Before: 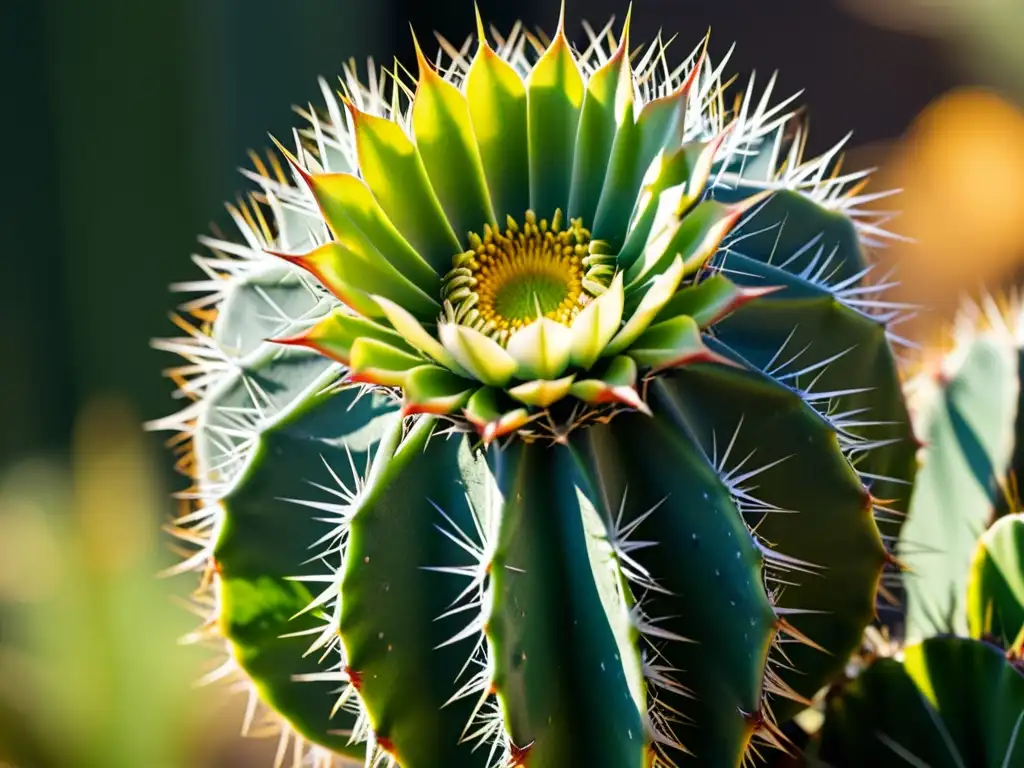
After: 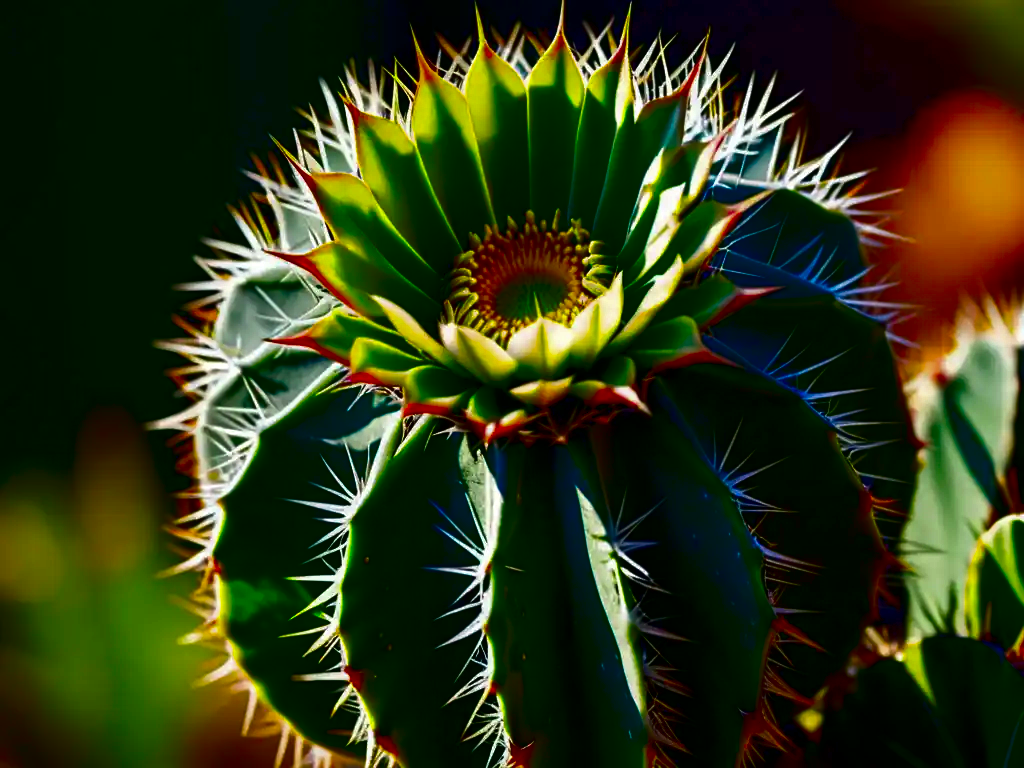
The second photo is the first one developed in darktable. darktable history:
contrast brightness saturation: brightness -0.983, saturation 0.985
